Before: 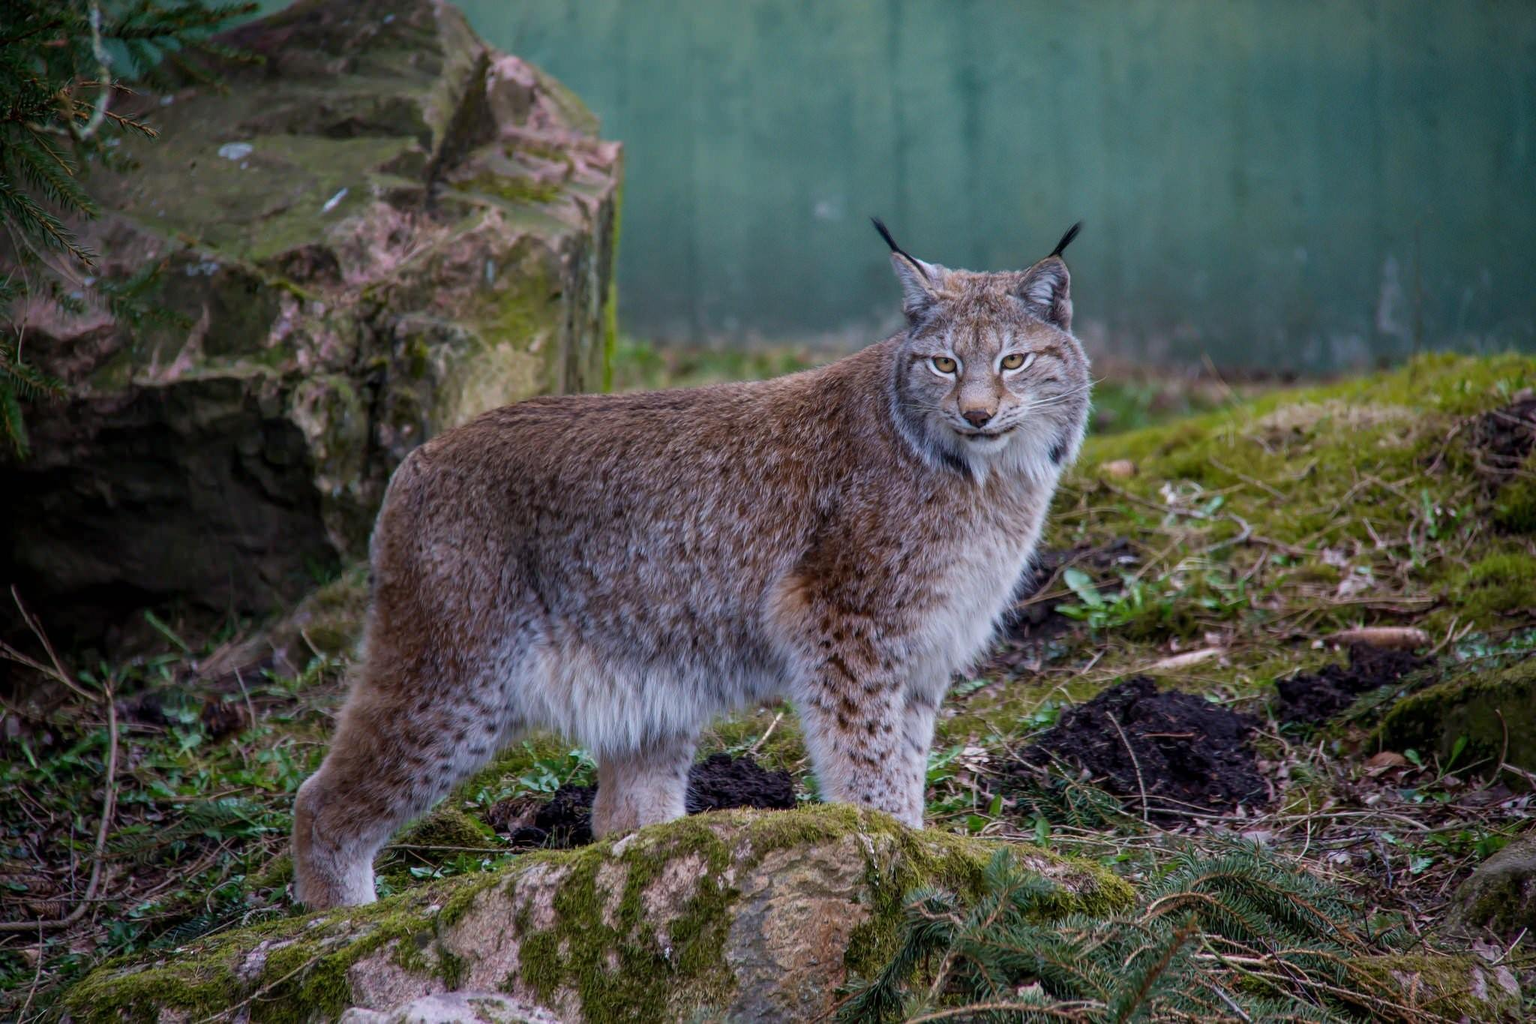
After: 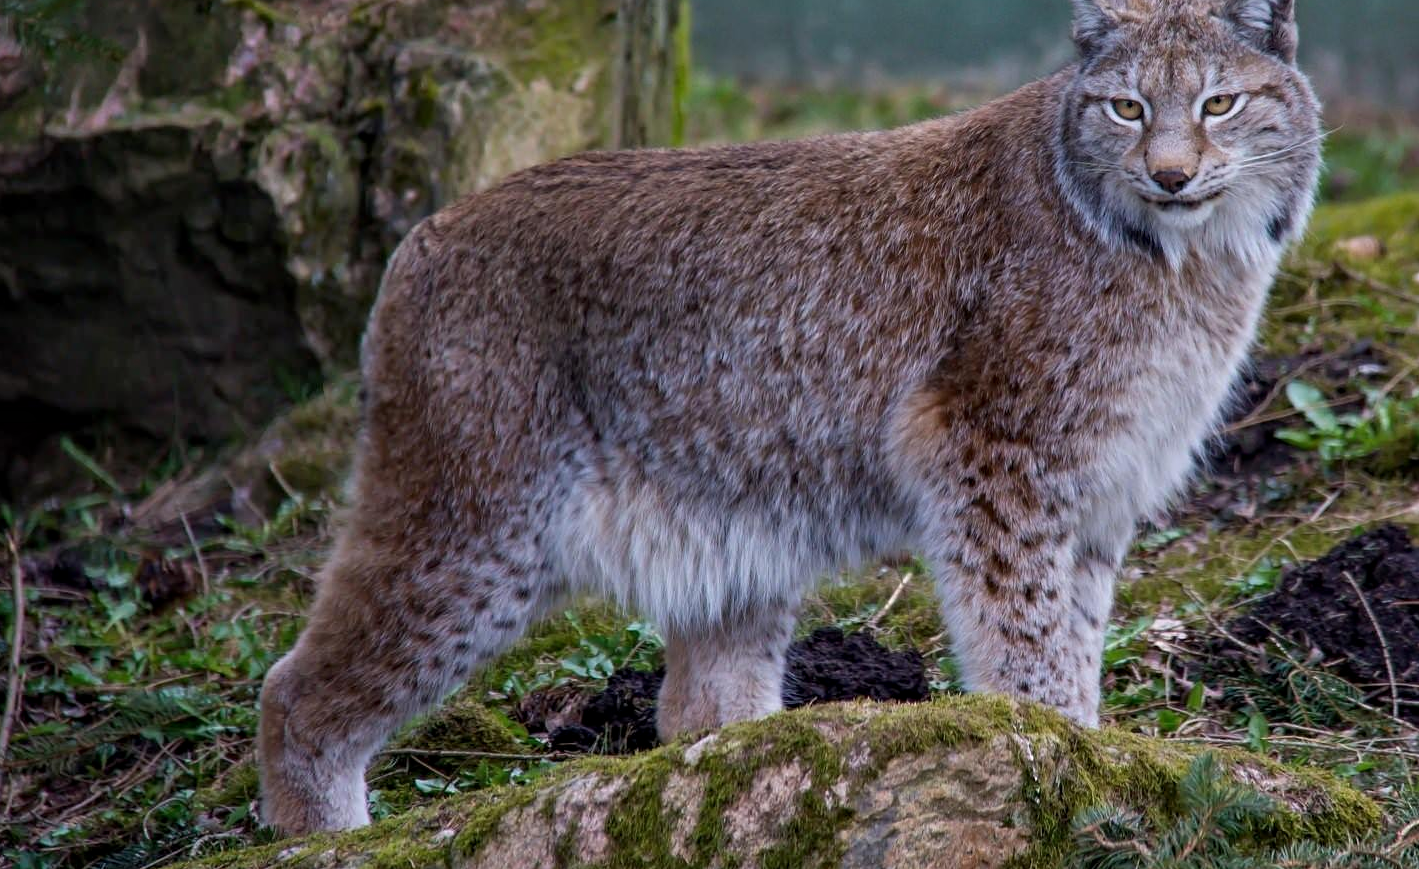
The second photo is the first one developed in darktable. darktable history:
contrast equalizer: y [[0.5, 0.504, 0.515, 0.527, 0.535, 0.534], [0.5 ×6], [0.491, 0.387, 0.179, 0.068, 0.068, 0.068], [0 ×5, 0.023], [0 ×6]]
crop: left 6.488%, top 27.668%, right 24.183%, bottom 8.656%
